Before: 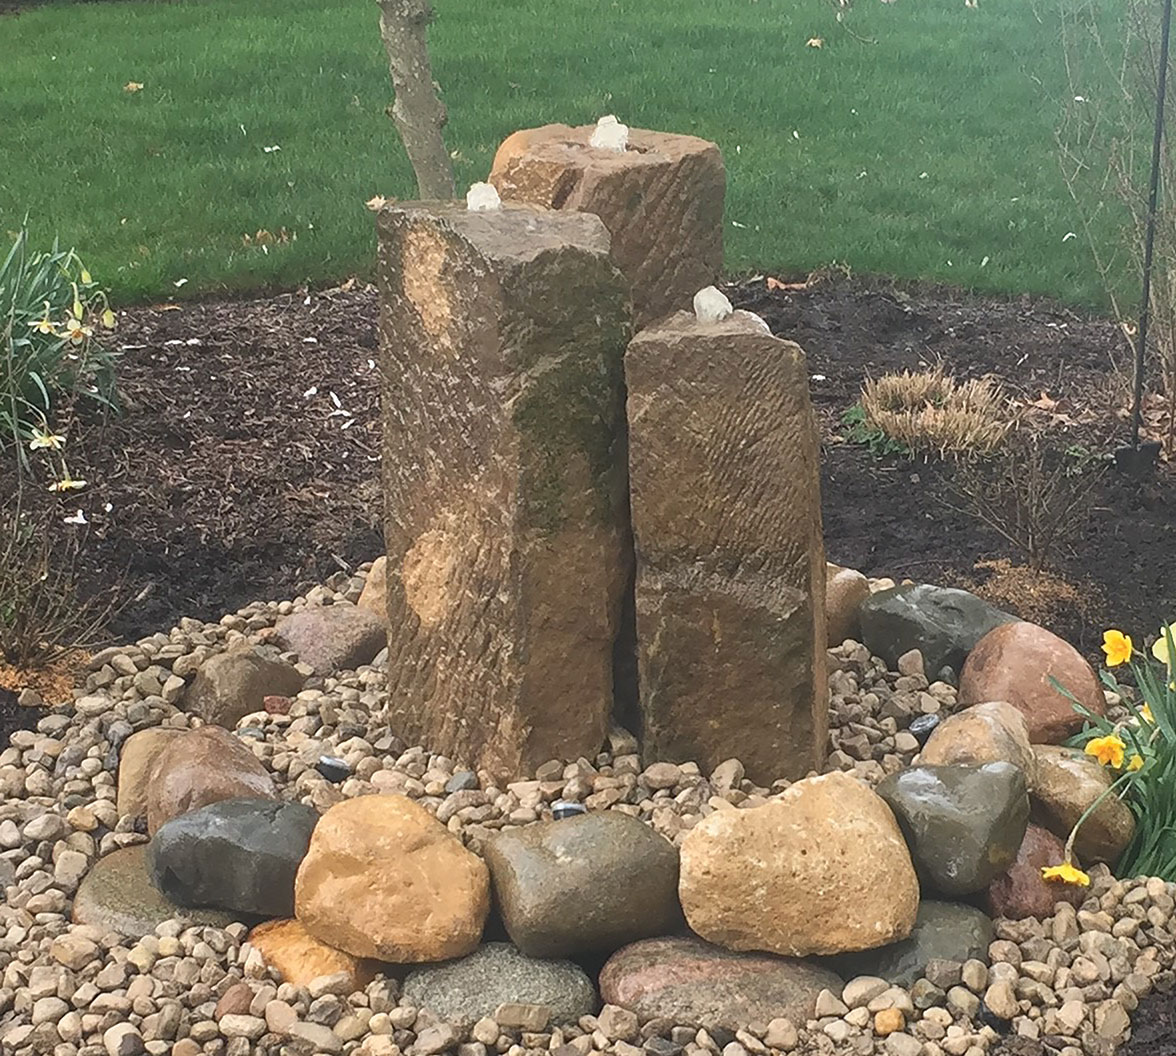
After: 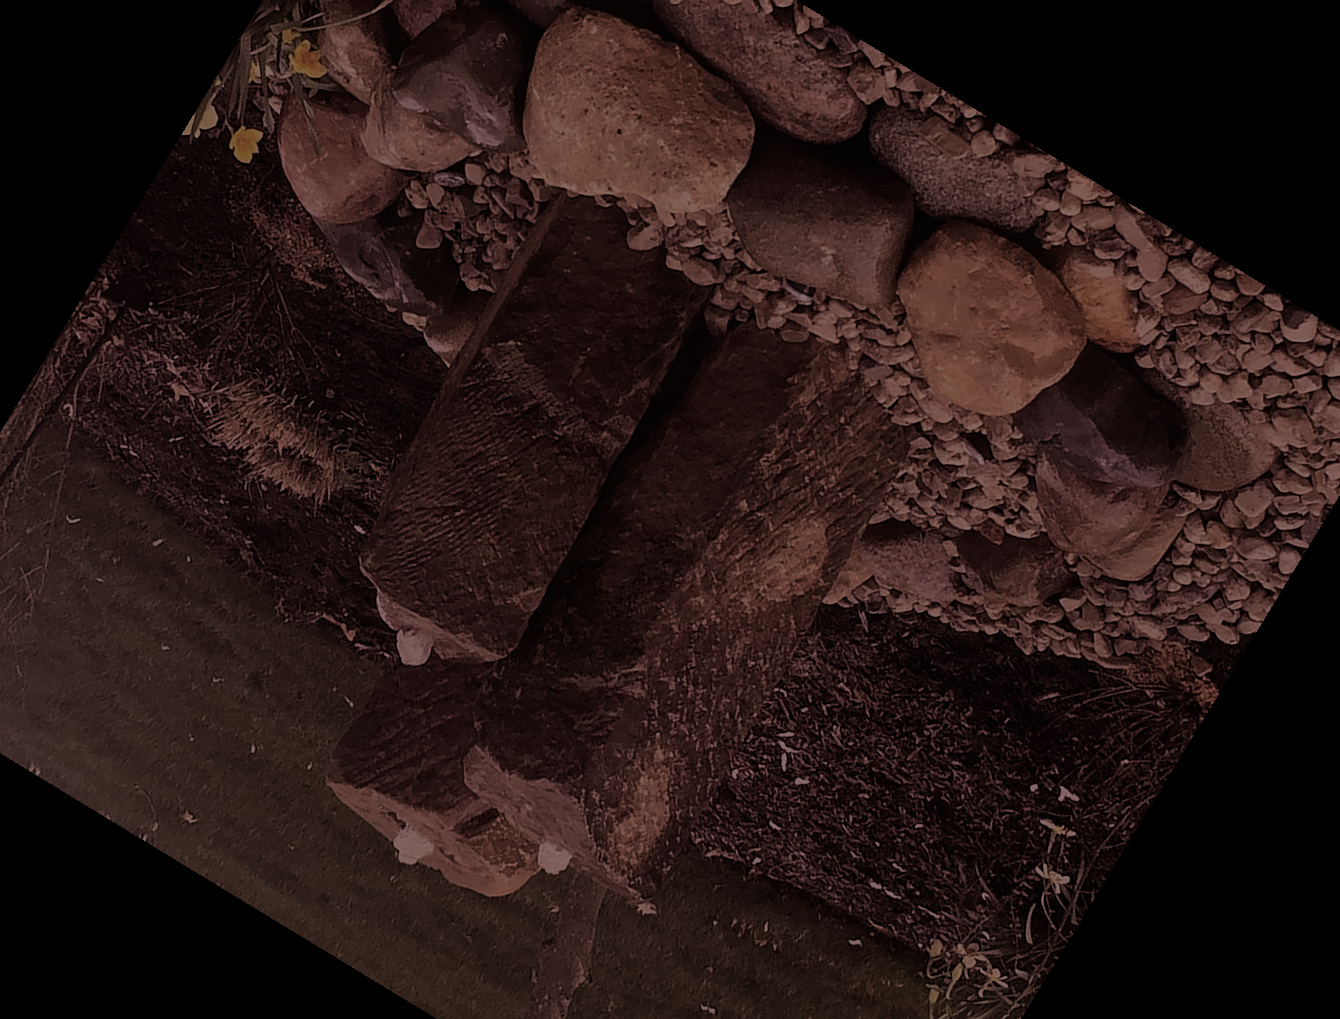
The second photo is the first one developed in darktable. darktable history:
split-toning: highlights › hue 298.8°, highlights › saturation 0.73, compress 41.76%
filmic rgb: black relative exposure -7.65 EV, white relative exposure 4.56 EV, hardness 3.61, contrast 1.05
crop and rotate: angle 148.68°, left 9.111%, top 15.603%, right 4.588%, bottom 17.041%
exposure: exposure -2.446 EV, compensate highlight preservation false
